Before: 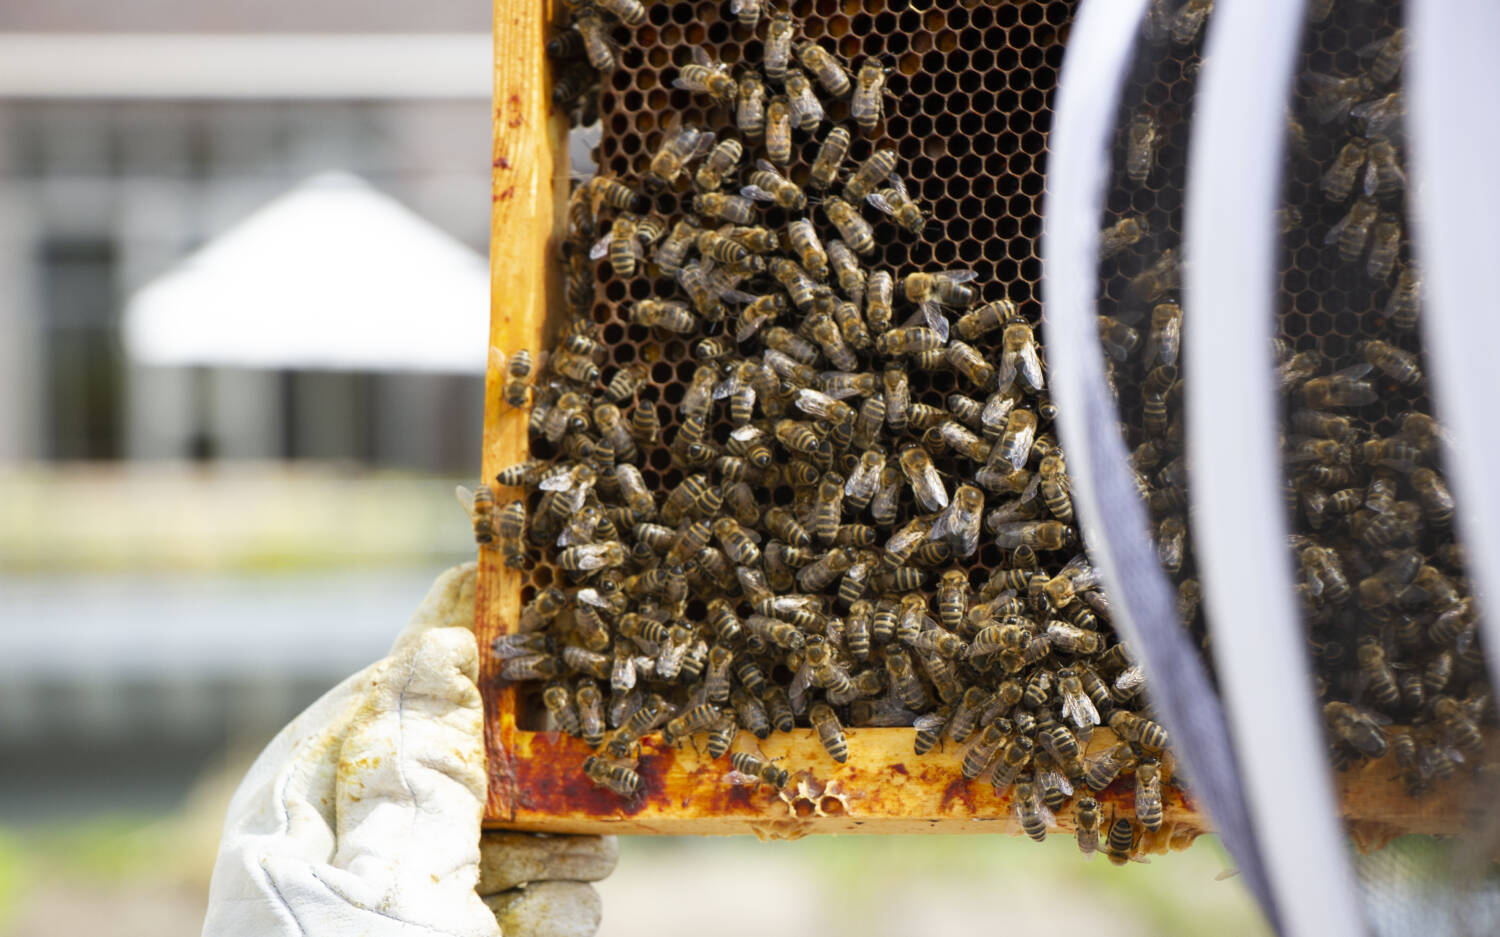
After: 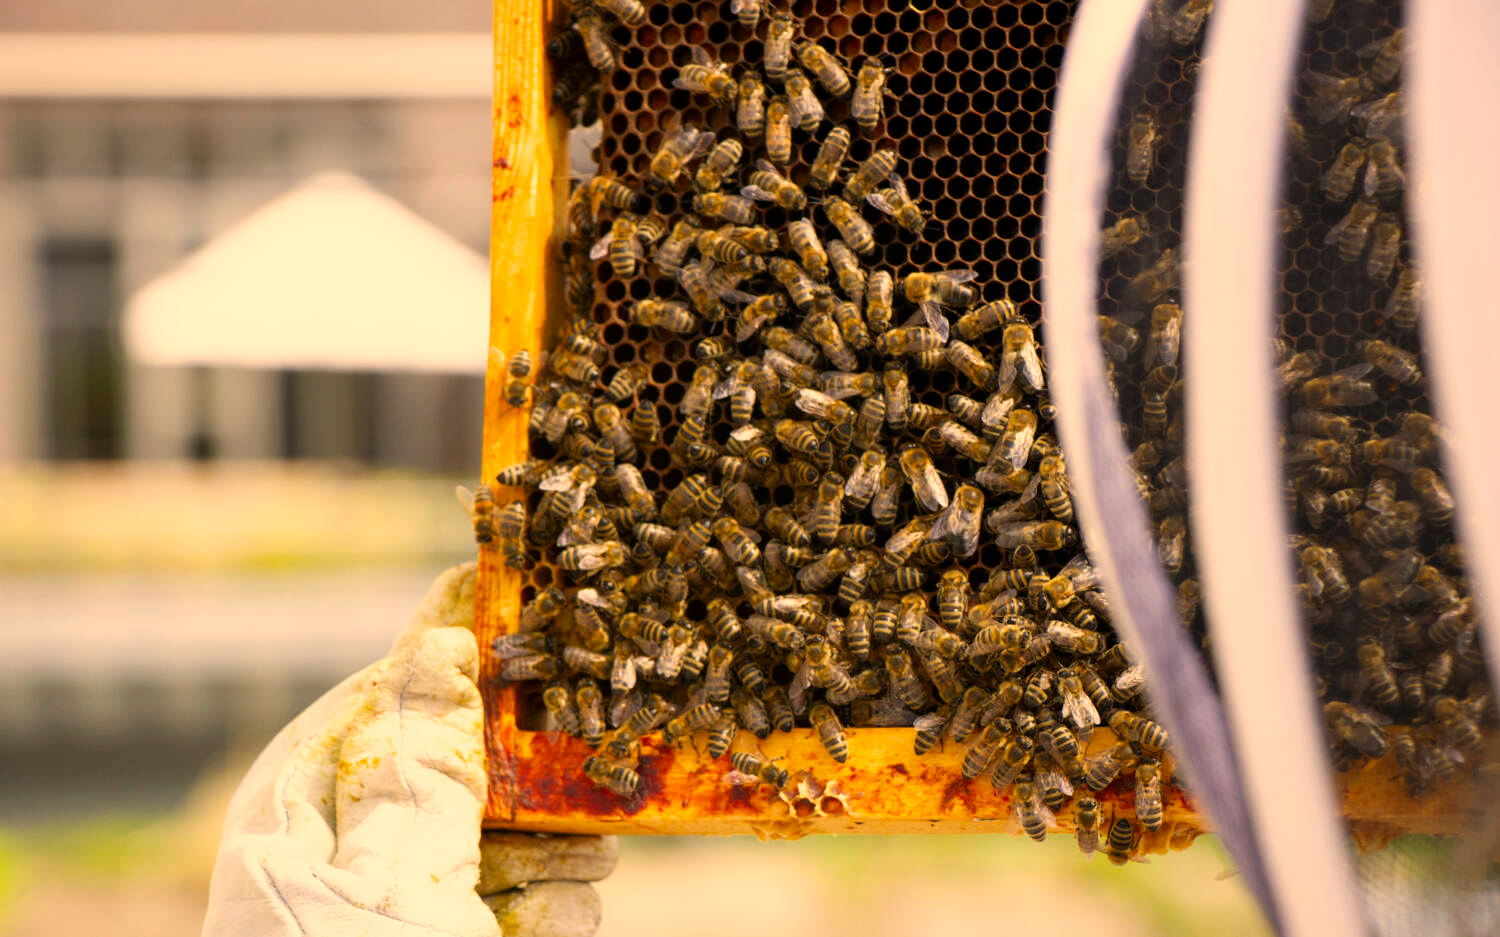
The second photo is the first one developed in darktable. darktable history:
color correction: highlights a* 14.86, highlights b* 31.47
